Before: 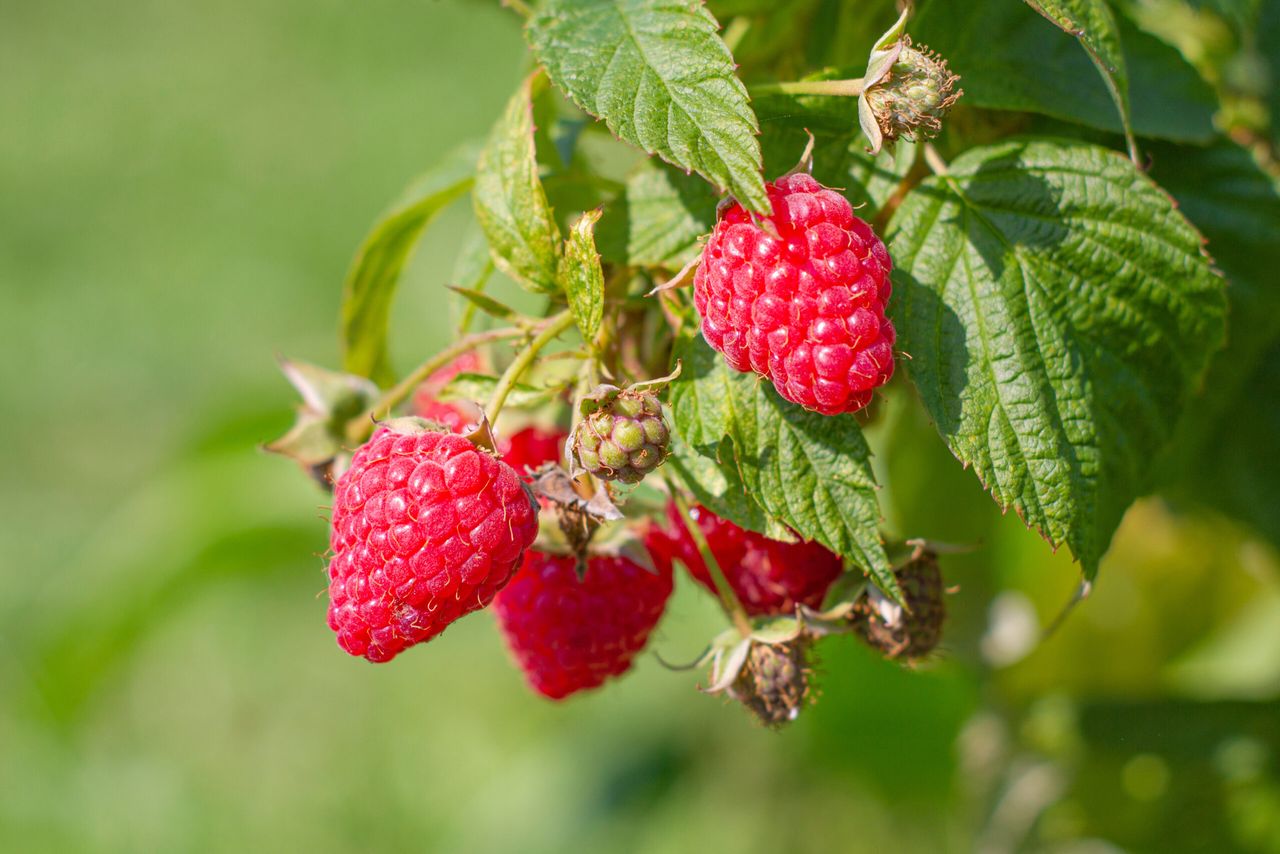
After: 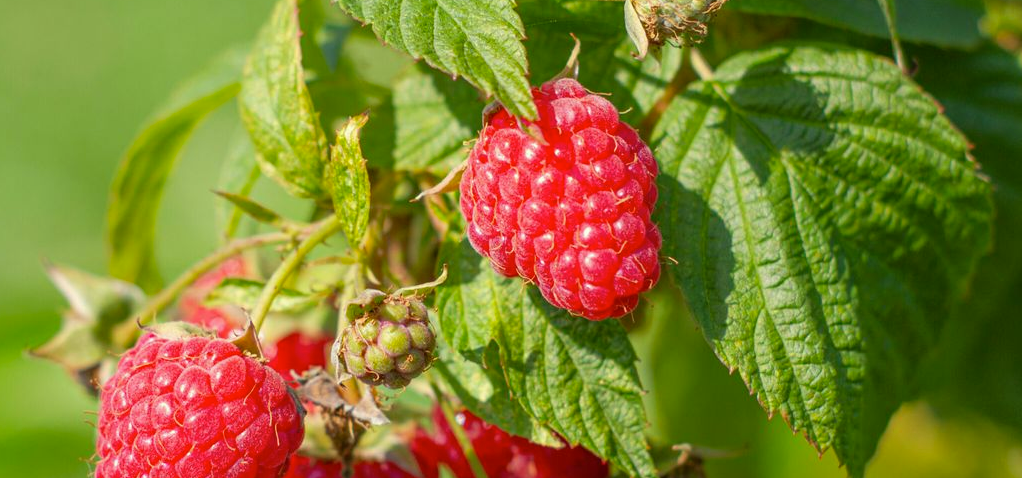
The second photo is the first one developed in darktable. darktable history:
crop: left 18.313%, top 11.126%, right 1.775%, bottom 32.855%
color correction: highlights a* -5.85, highlights b* 11.27
